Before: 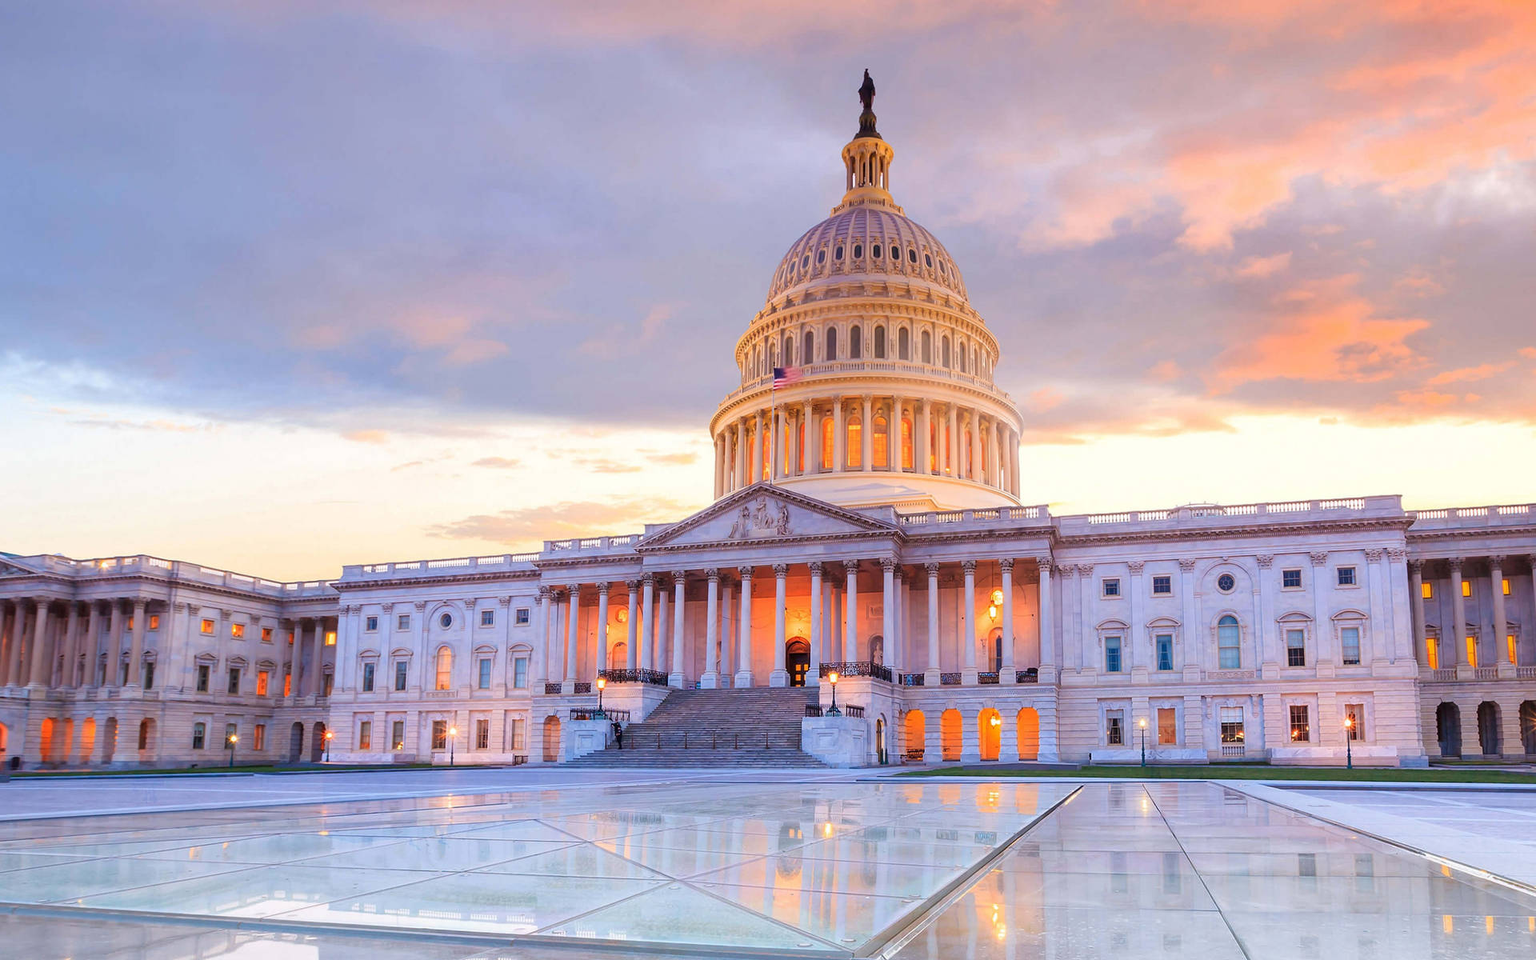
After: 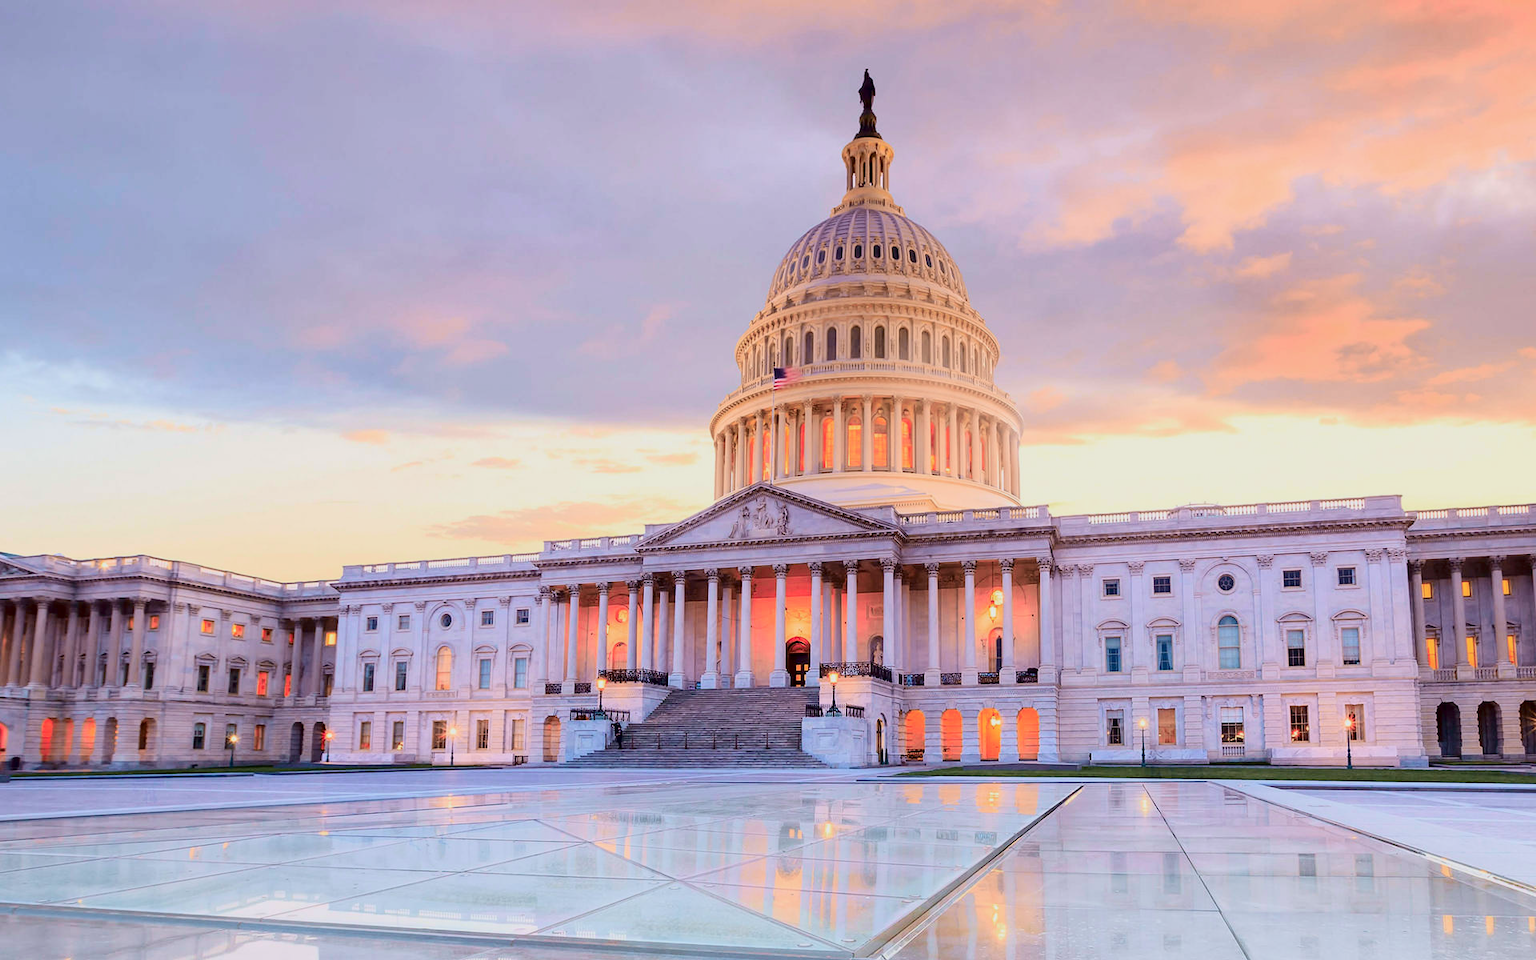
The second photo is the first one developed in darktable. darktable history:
tone curve: curves: ch0 [(0, 0) (0.049, 0.01) (0.154, 0.081) (0.491, 0.519) (0.748, 0.765) (1, 0.919)]; ch1 [(0, 0) (0.172, 0.123) (0.317, 0.272) (0.401, 0.422) (0.499, 0.497) (0.531, 0.54) (0.615, 0.603) (0.741, 0.783) (1, 1)]; ch2 [(0, 0) (0.411, 0.424) (0.483, 0.478) (0.544, 0.56) (0.686, 0.638) (1, 1)], color space Lab, independent channels, preserve colors none
